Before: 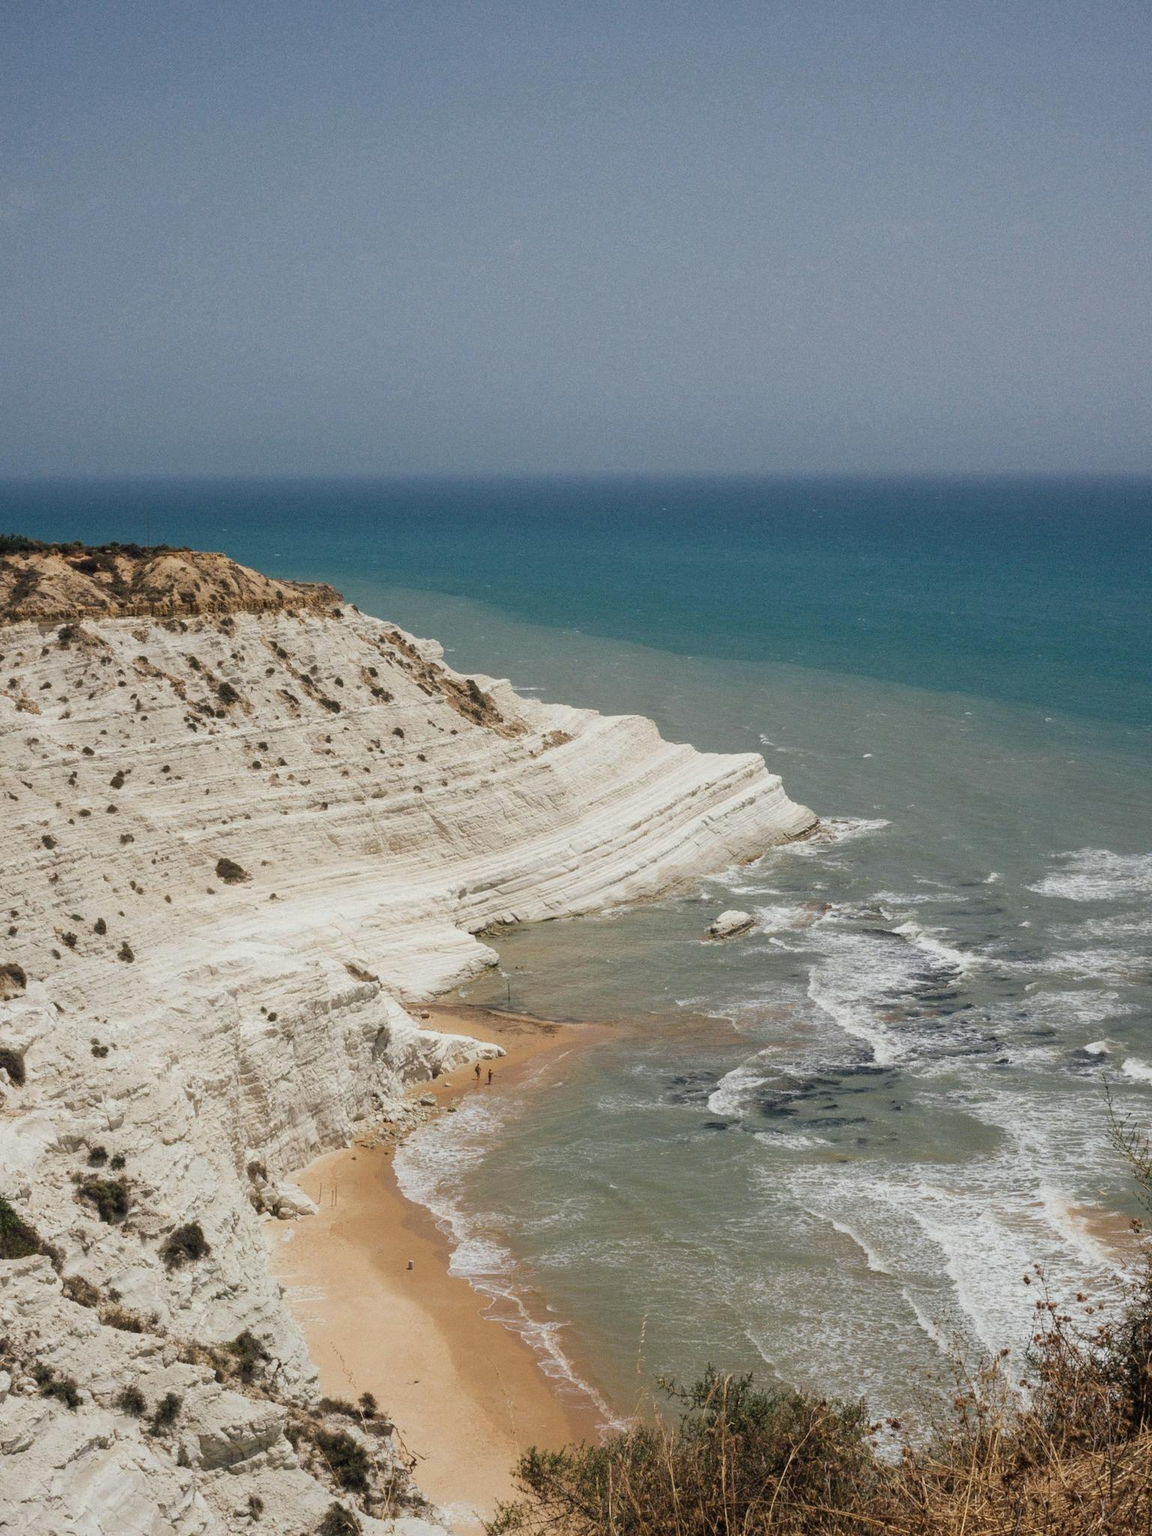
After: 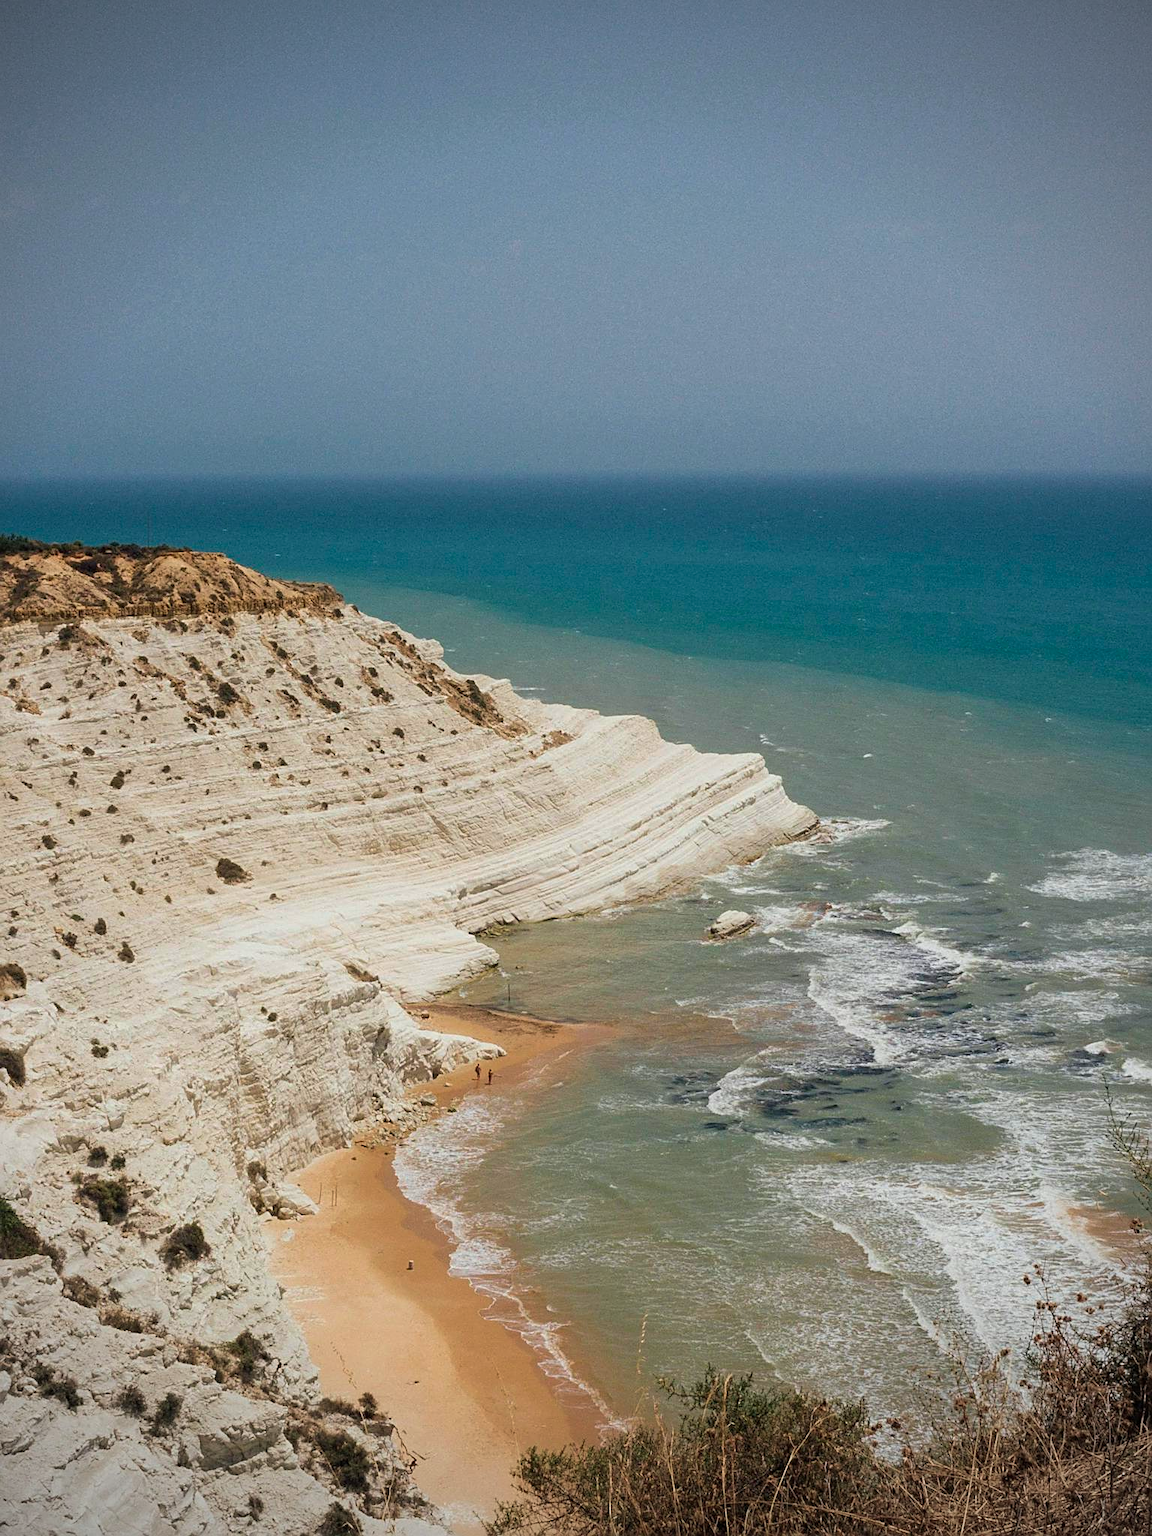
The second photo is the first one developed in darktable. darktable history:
velvia: on, module defaults
vignetting: on, module defaults
sharpen: on, module defaults
